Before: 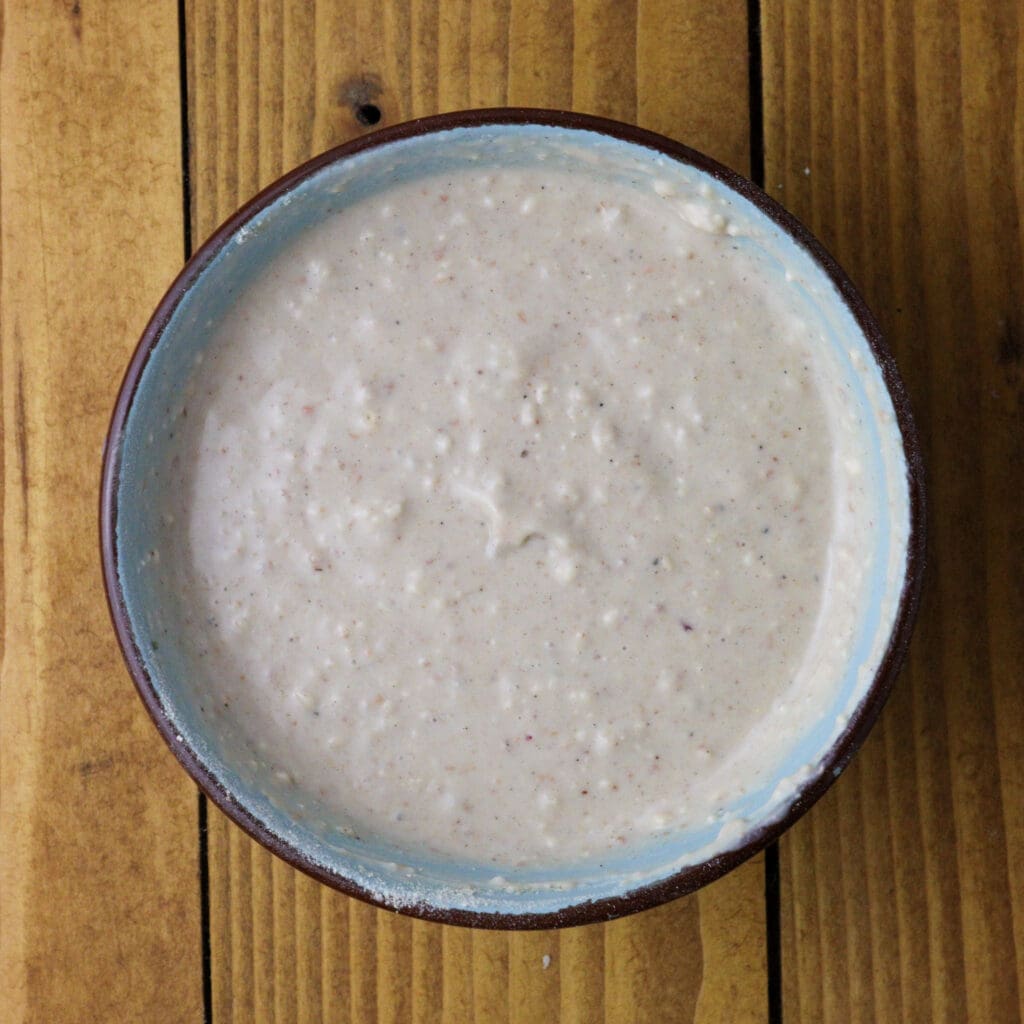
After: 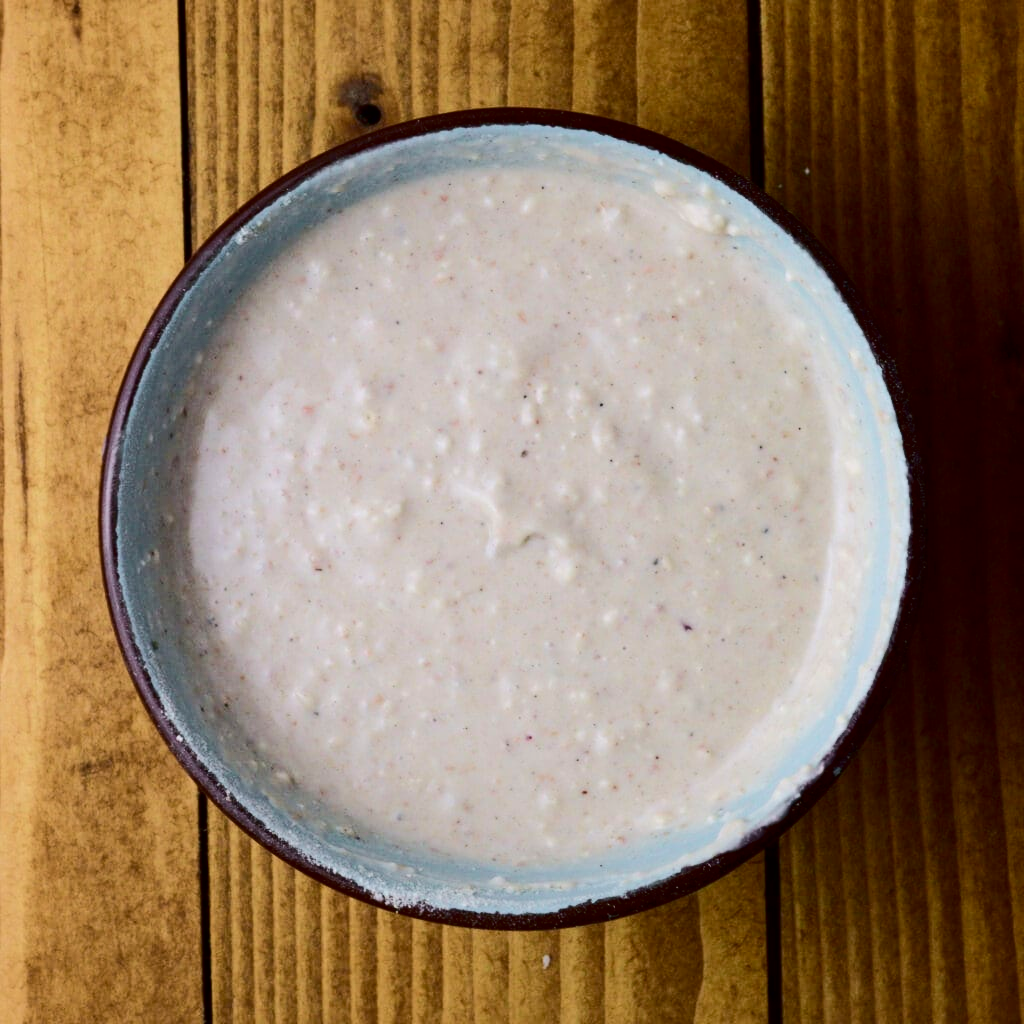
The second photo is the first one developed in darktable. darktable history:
tone curve: curves: ch0 [(0, 0) (0.052, 0.018) (0.236, 0.207) (0.41, 0.417) (0.485, 0.518) (0.54, 0.584) (0.625, 0.666) (0.845, 0.828) (0.994, 0.964)]; ch1 [(0, 0) (0.136, 0.146) (0.317, 0.34) (0.382, 0.408) (0.434, 0.441) (0.472, 0.479) (0.498, 0.501) (0.557, 0.558) (0.616, 0.59) (0.739, 0.7) (1, 1)]; ch2 [(0, 0) (0.352, 0.403) (0.447, 0.466) (0.482, 0.482) (0.528, 0.526) (0.586, 0.577) (0.618, 0.621) (0.785, 0.747) (1, 1)], color space Lab, independent channels, preserve colors none
contrast brightness saturation: contrast 0.19, brightness -0.11, saturation 0.21
exposure: exposure 0.161 EV, compensate highlight preservation false
contrast equalizer: octaves 7, y [[0.6 ×6], [0.55 ×6], [0 ×6], [0 ×6], [0 ×6]], mix -0.2
